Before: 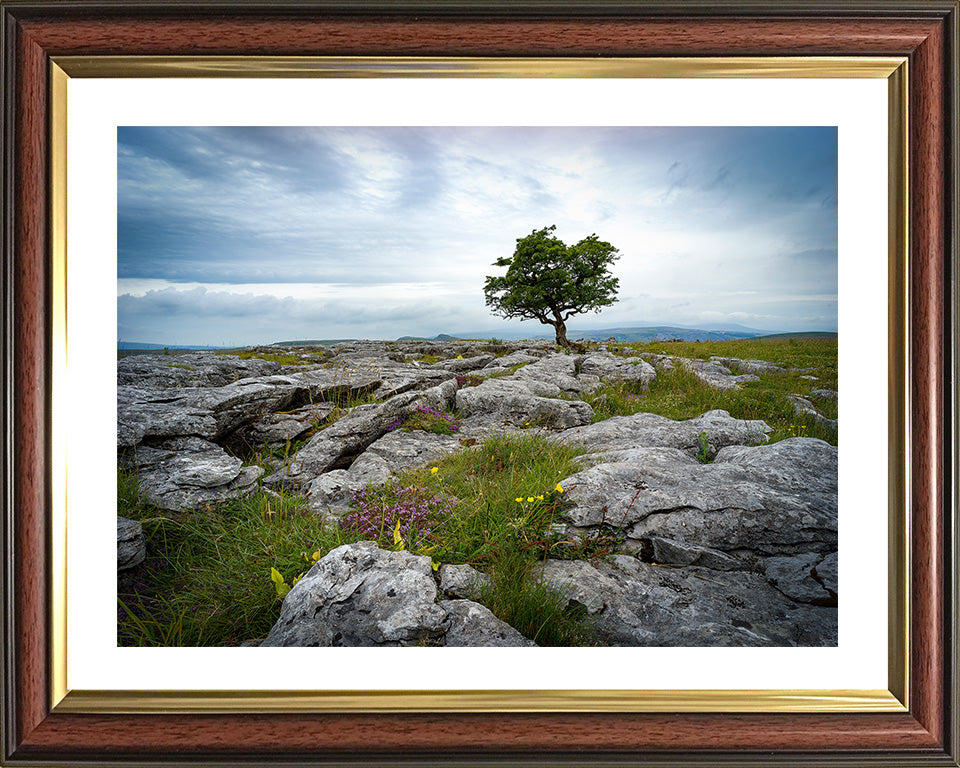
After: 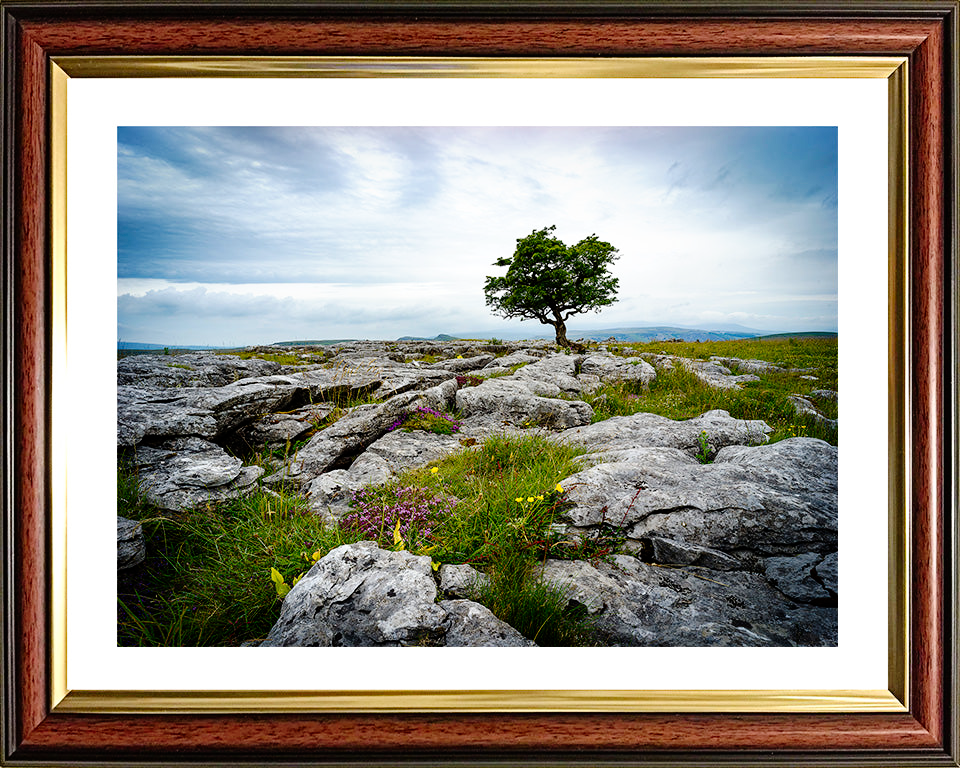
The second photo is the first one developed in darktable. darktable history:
tone curve: curves: ch0 [(0, 0) (0.003, 0) (0.011, 0.002) (0.025, 0.004) (0.044, 0.007) (0.069, 0.015) (0.1, 0.025) (0.136, 0.04) (0.177, 0.09) (0.224, 0.152) (0.277, 0.239) (0.335, 0.335) (0.399, 0.43) (0.468, 0.524) (0.543, 0.621) (0.623, 0.712) (0.709, 0.789) (0.801, 0.871) (0.898, 0.951) (1, 1)], preserve colors none
